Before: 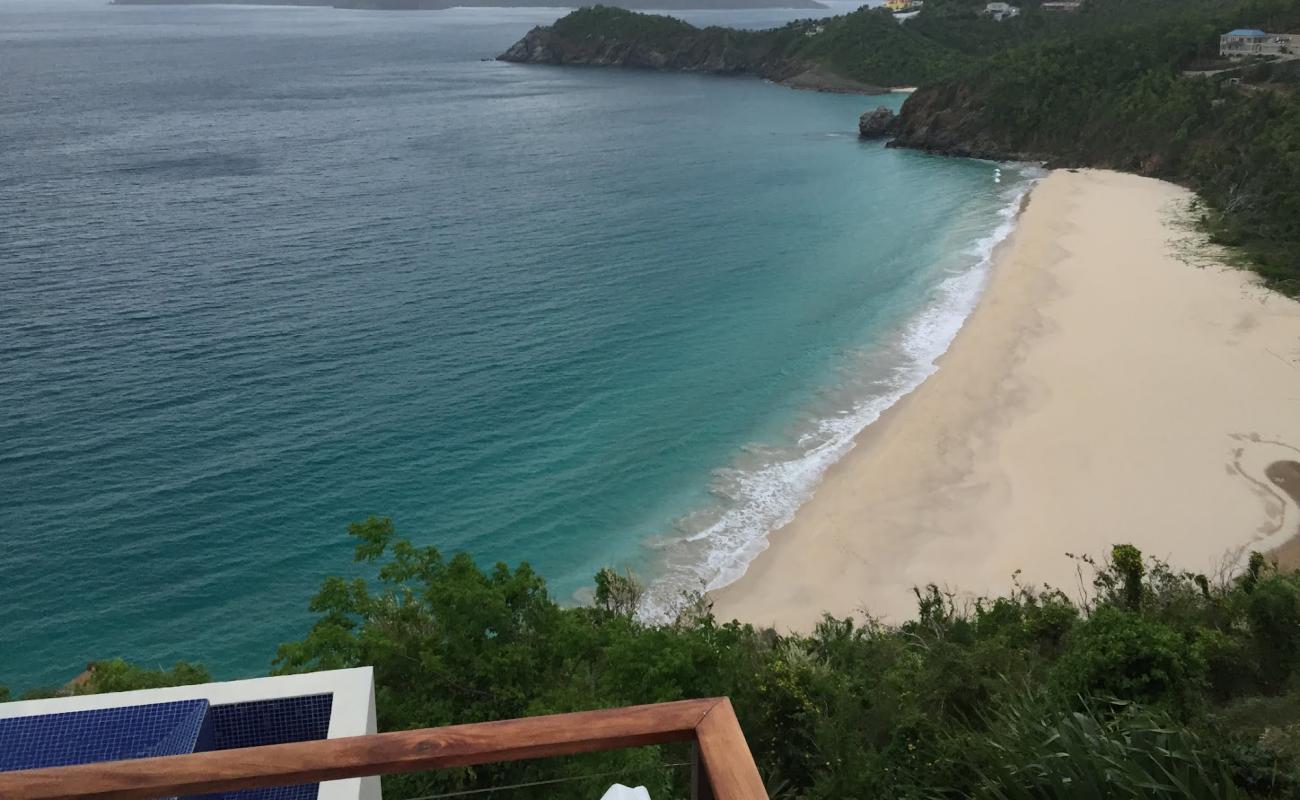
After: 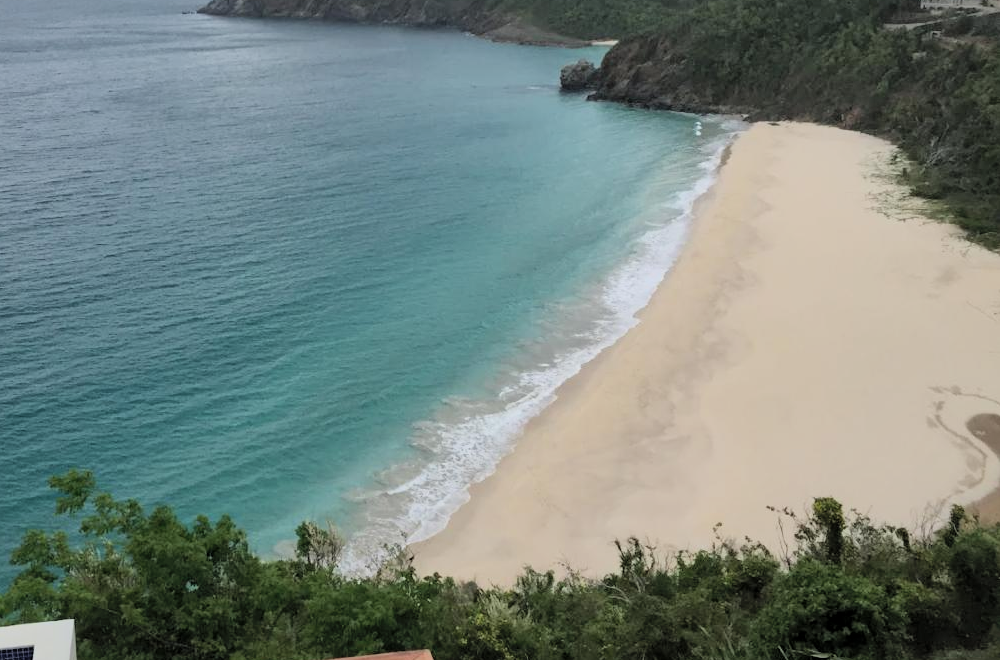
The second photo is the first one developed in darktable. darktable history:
crop: left 23.027%, top 5.877%, bottom 11.609%
local contrast: mode bilateral grid, contrast 20, coarseness 51, detail 131%, midtone range 0.2
filmic rgb: black relative exposure -7.96 EV, white relative exposure 3.86 EV, threshold 5.99 EV, hardness 4.29, color science v6 (2022), enable highlight reconstruction true
contrast brightness saturation: brightness 0.146
